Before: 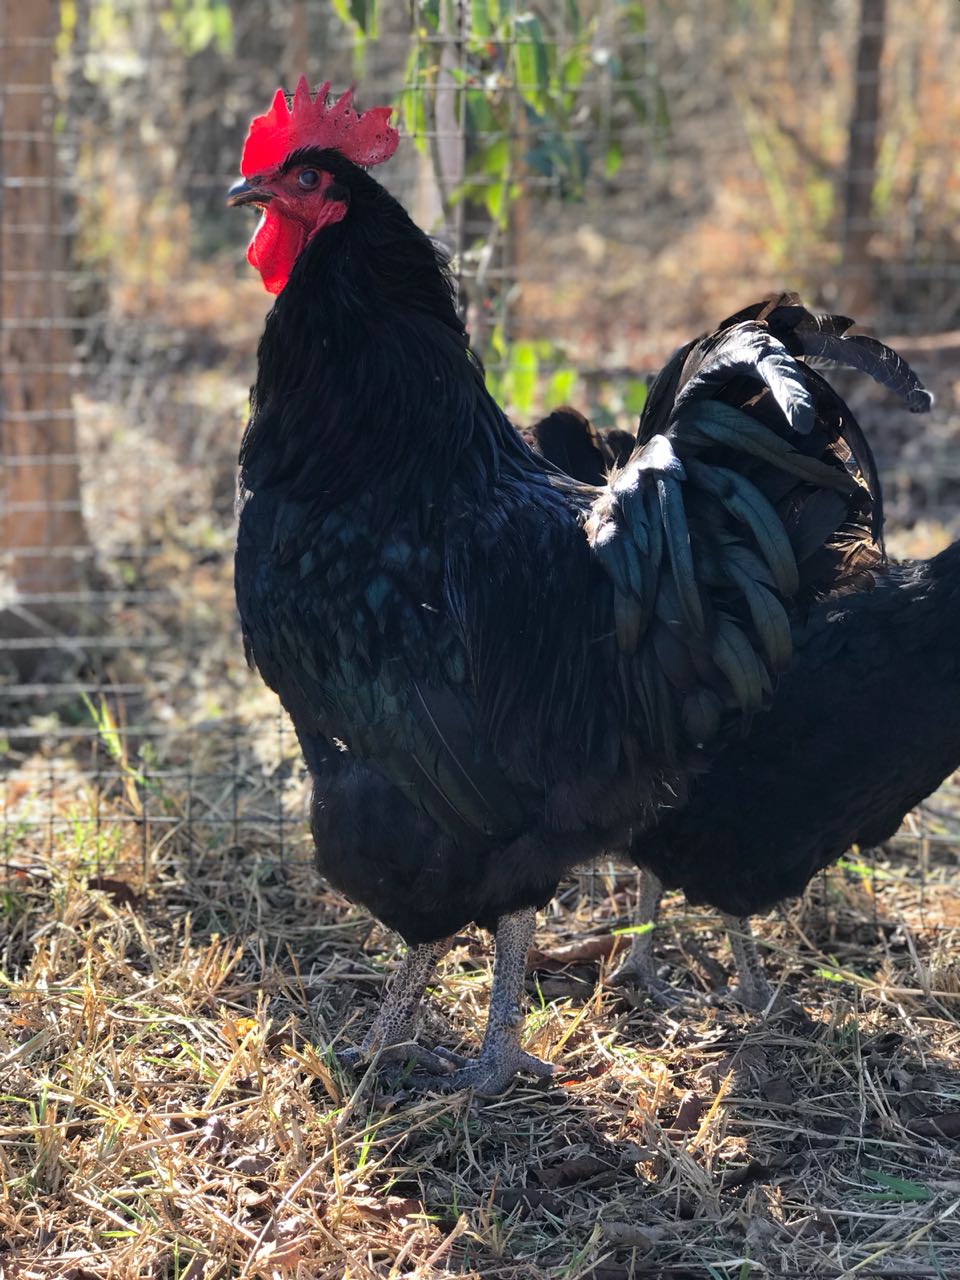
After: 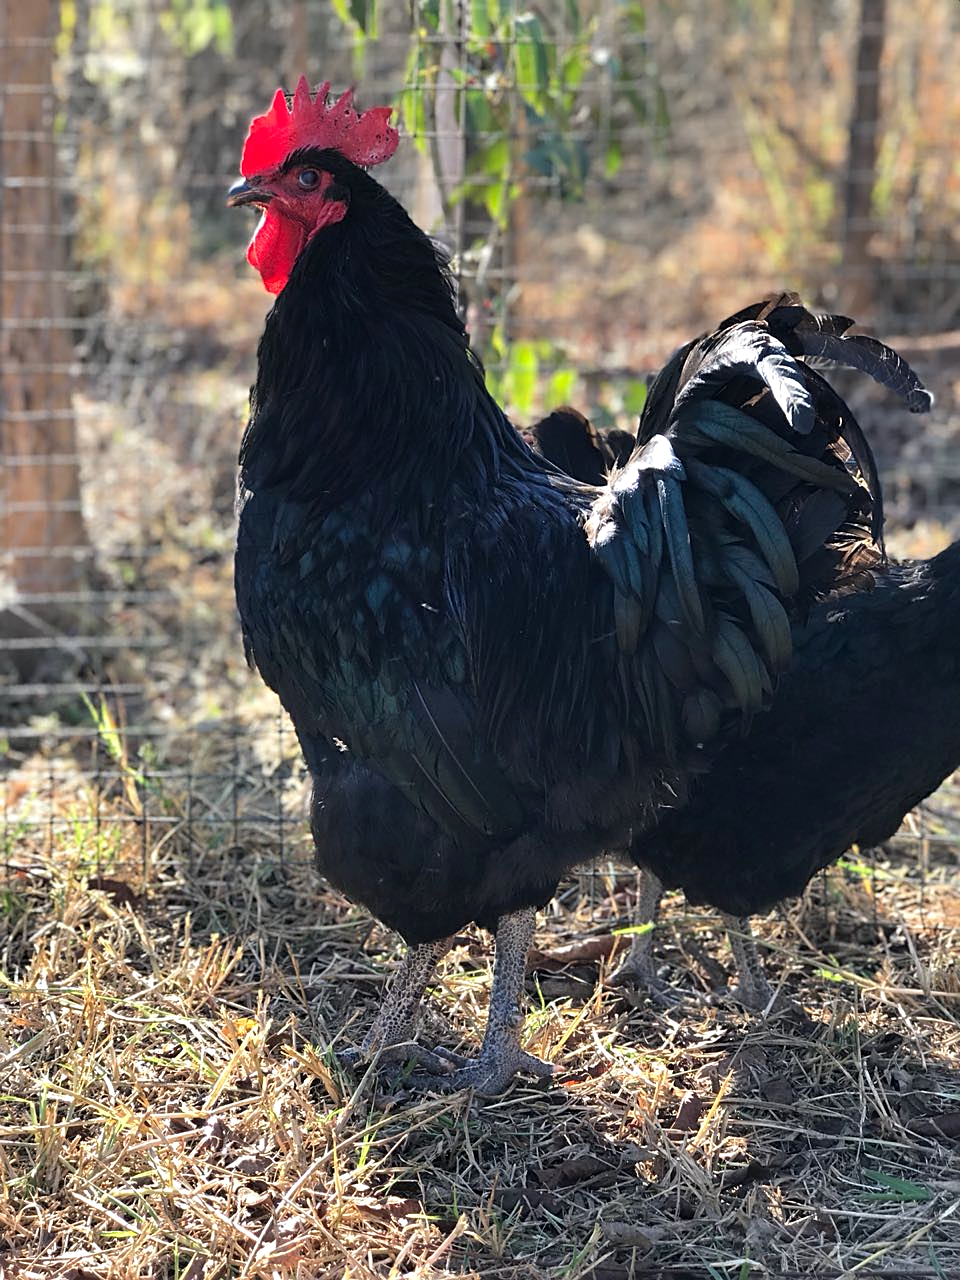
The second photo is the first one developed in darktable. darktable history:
exposure: exposure 0.127 EV, compensate highlight preservation false
sharpen: on, module defaults
